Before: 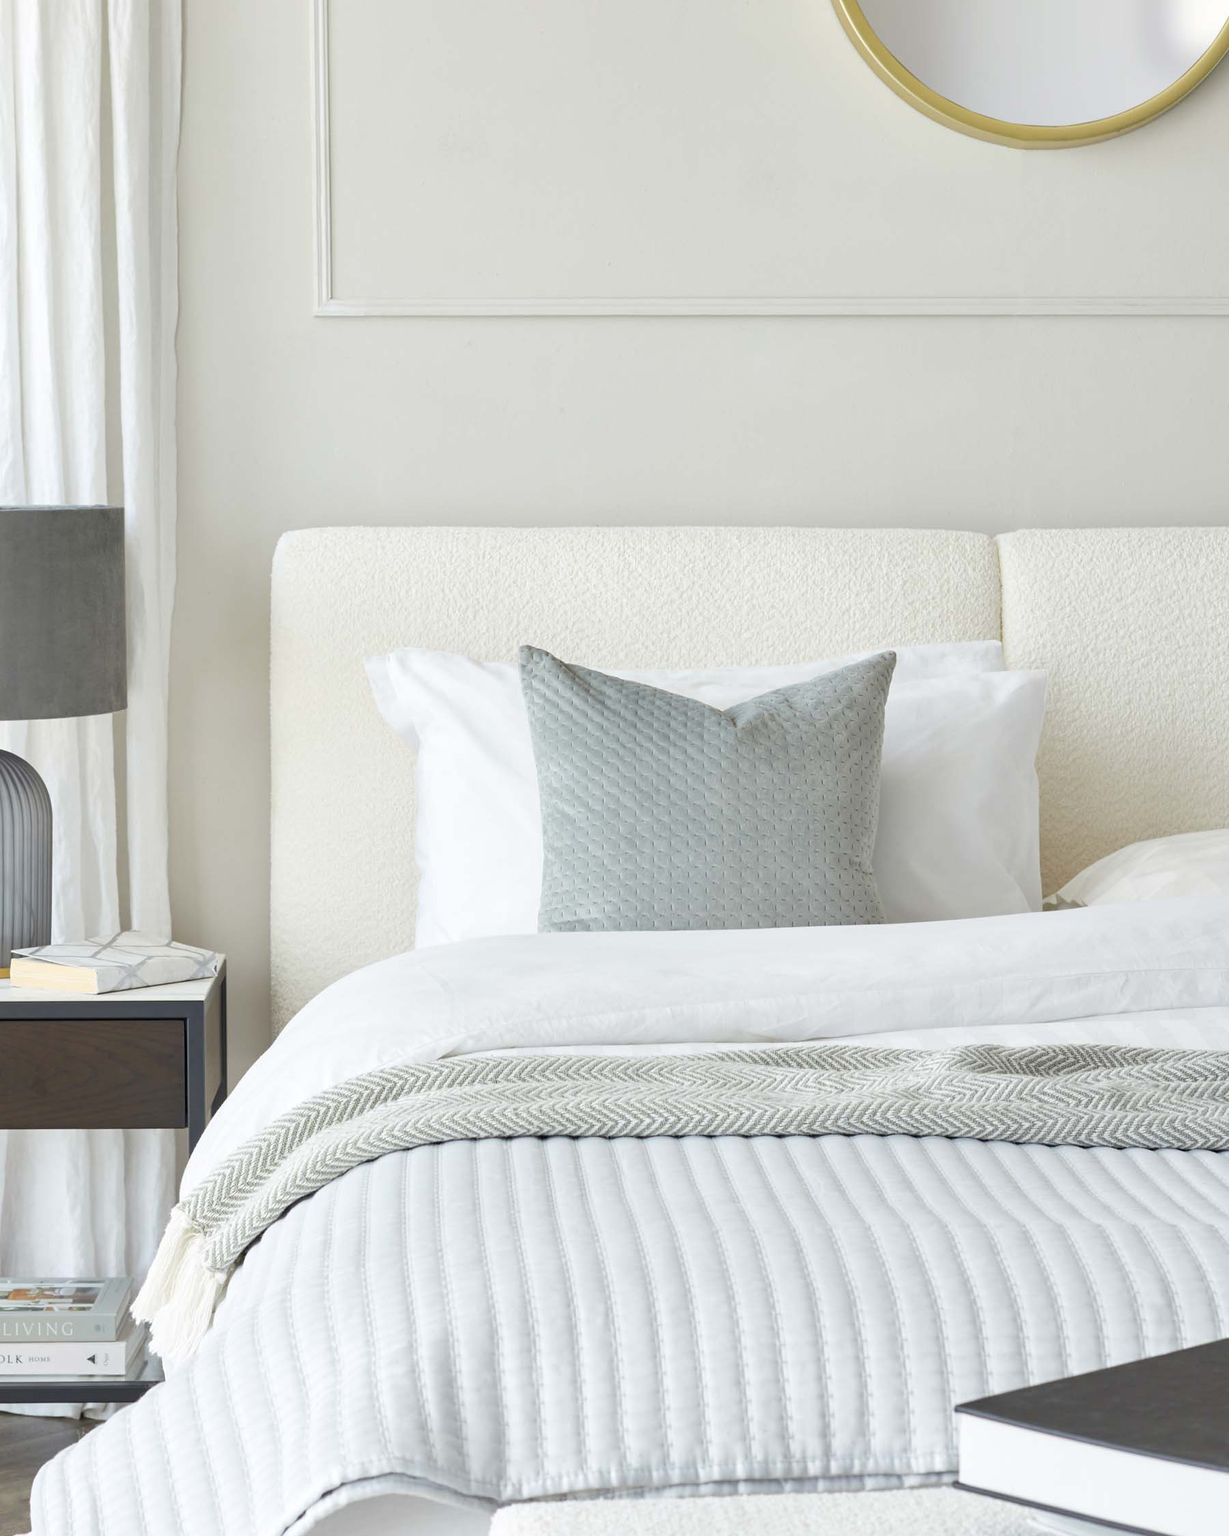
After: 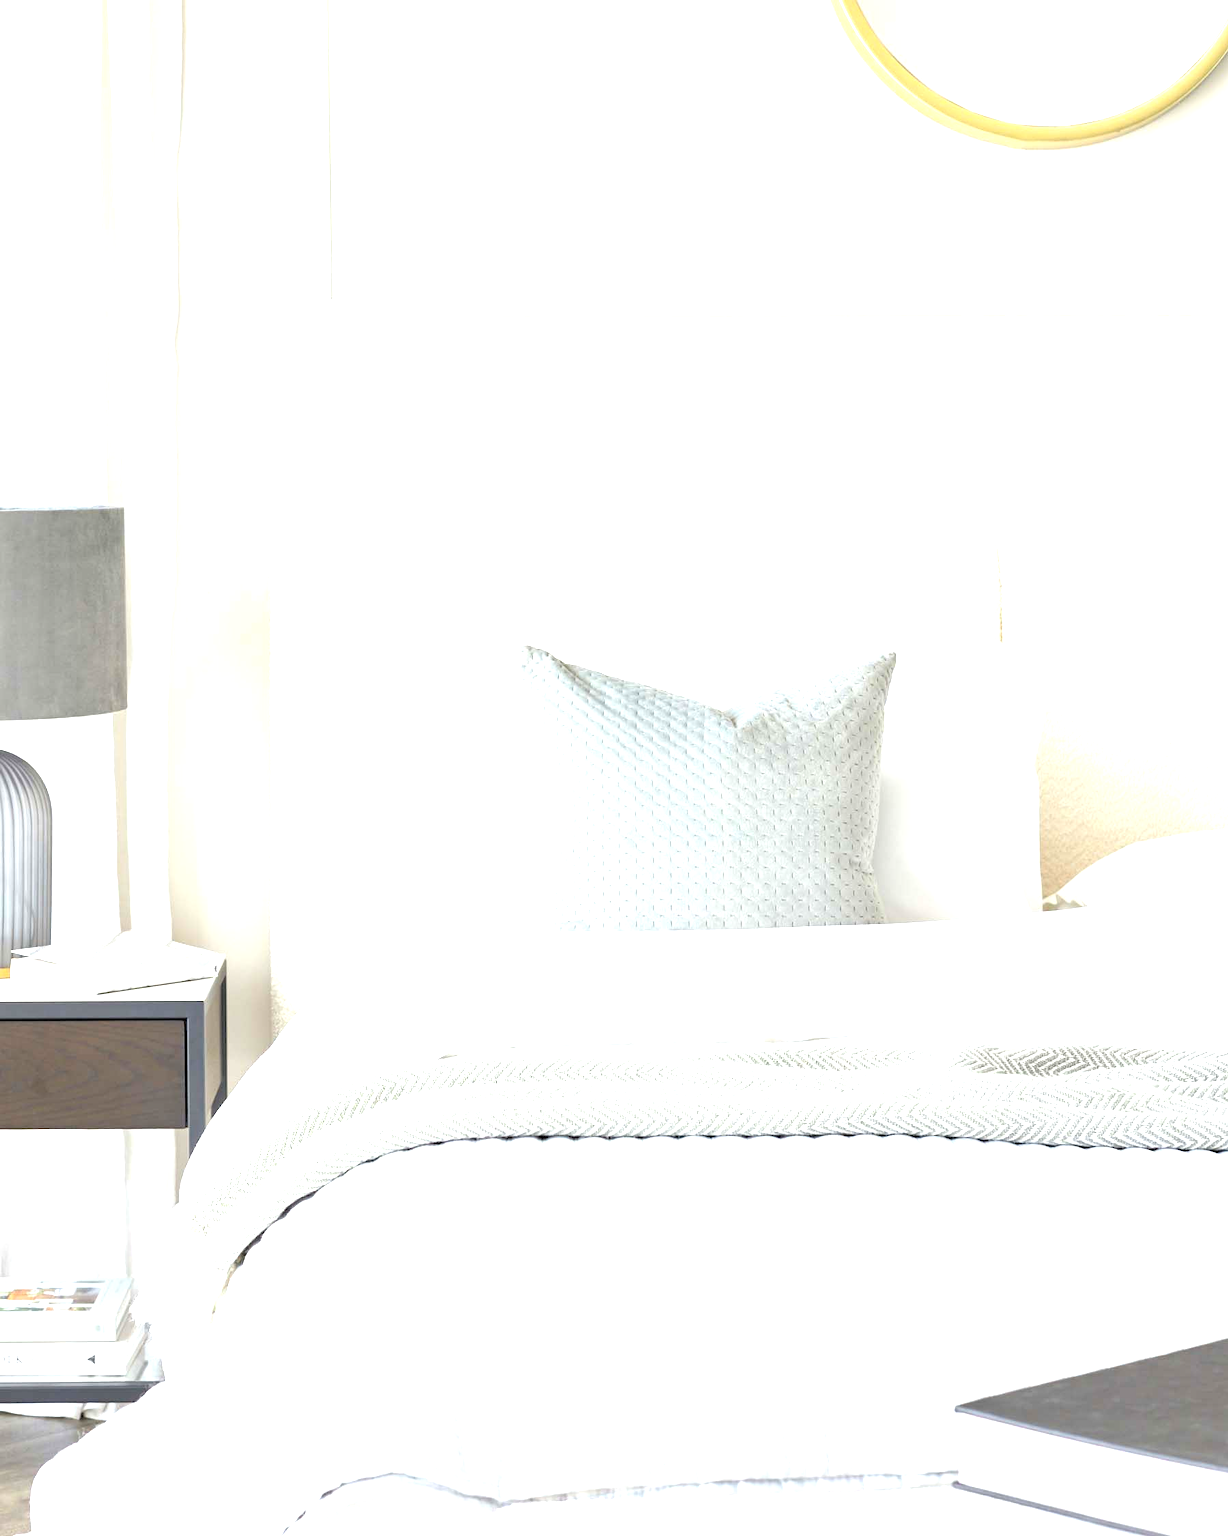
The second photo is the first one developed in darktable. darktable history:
exposure: black level correction 0, exposure 1.2 EV, compensate highlight preservation false
rgb levels: levels [[0.013, 0.434, 0.89], [0, 0.5, 1], [0, 0.5, 1]]
tone equalizer: on, module defaults
